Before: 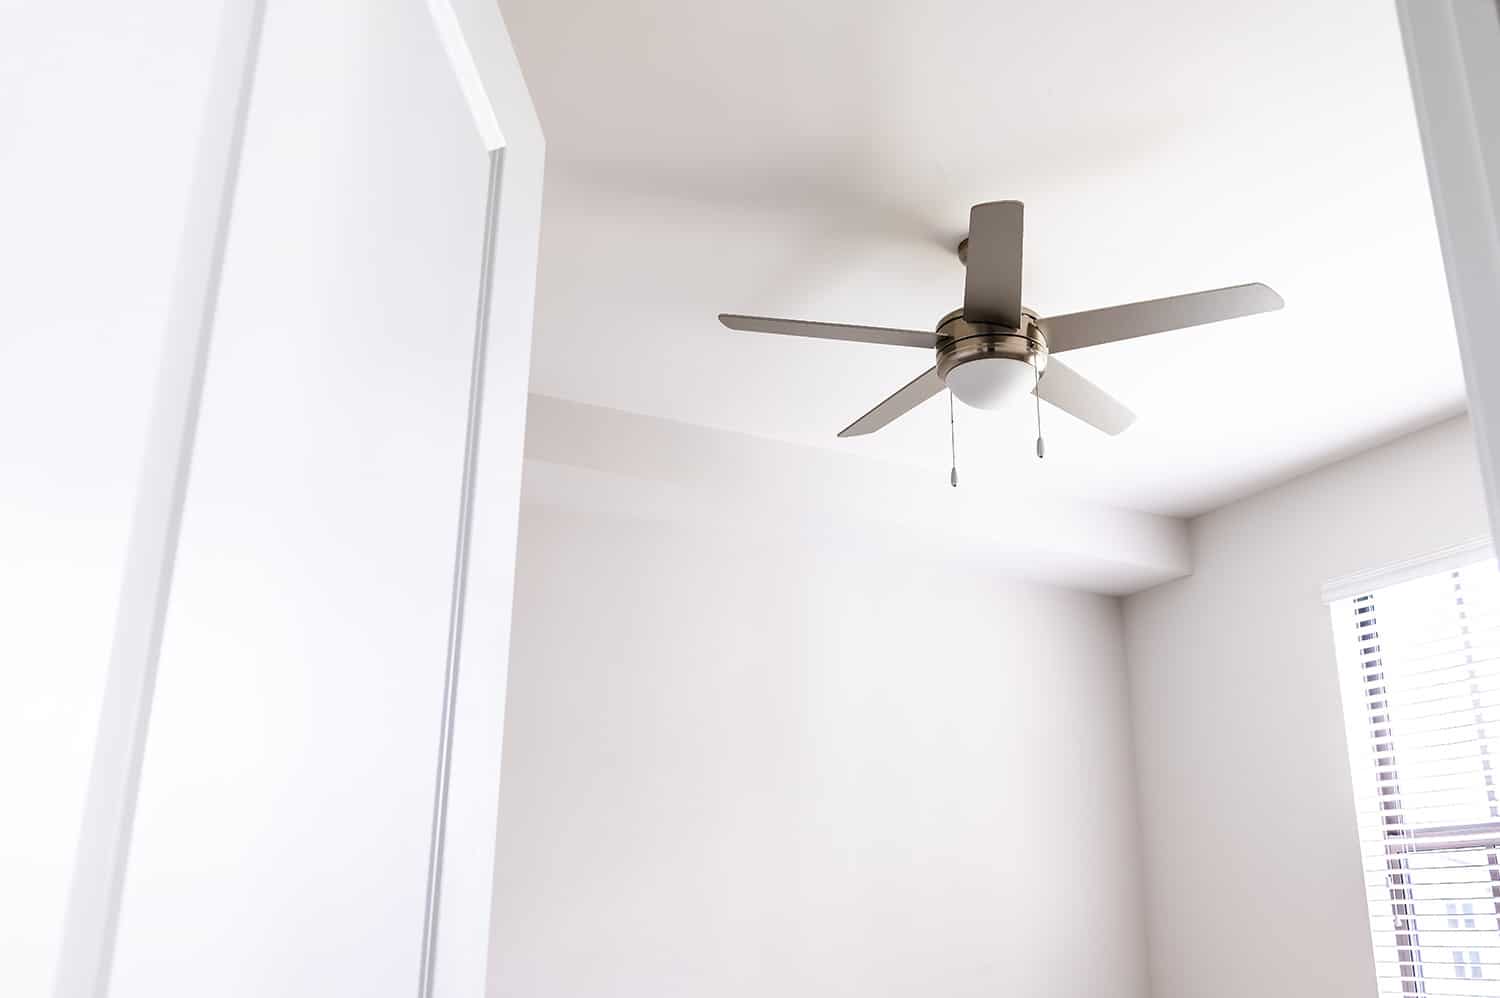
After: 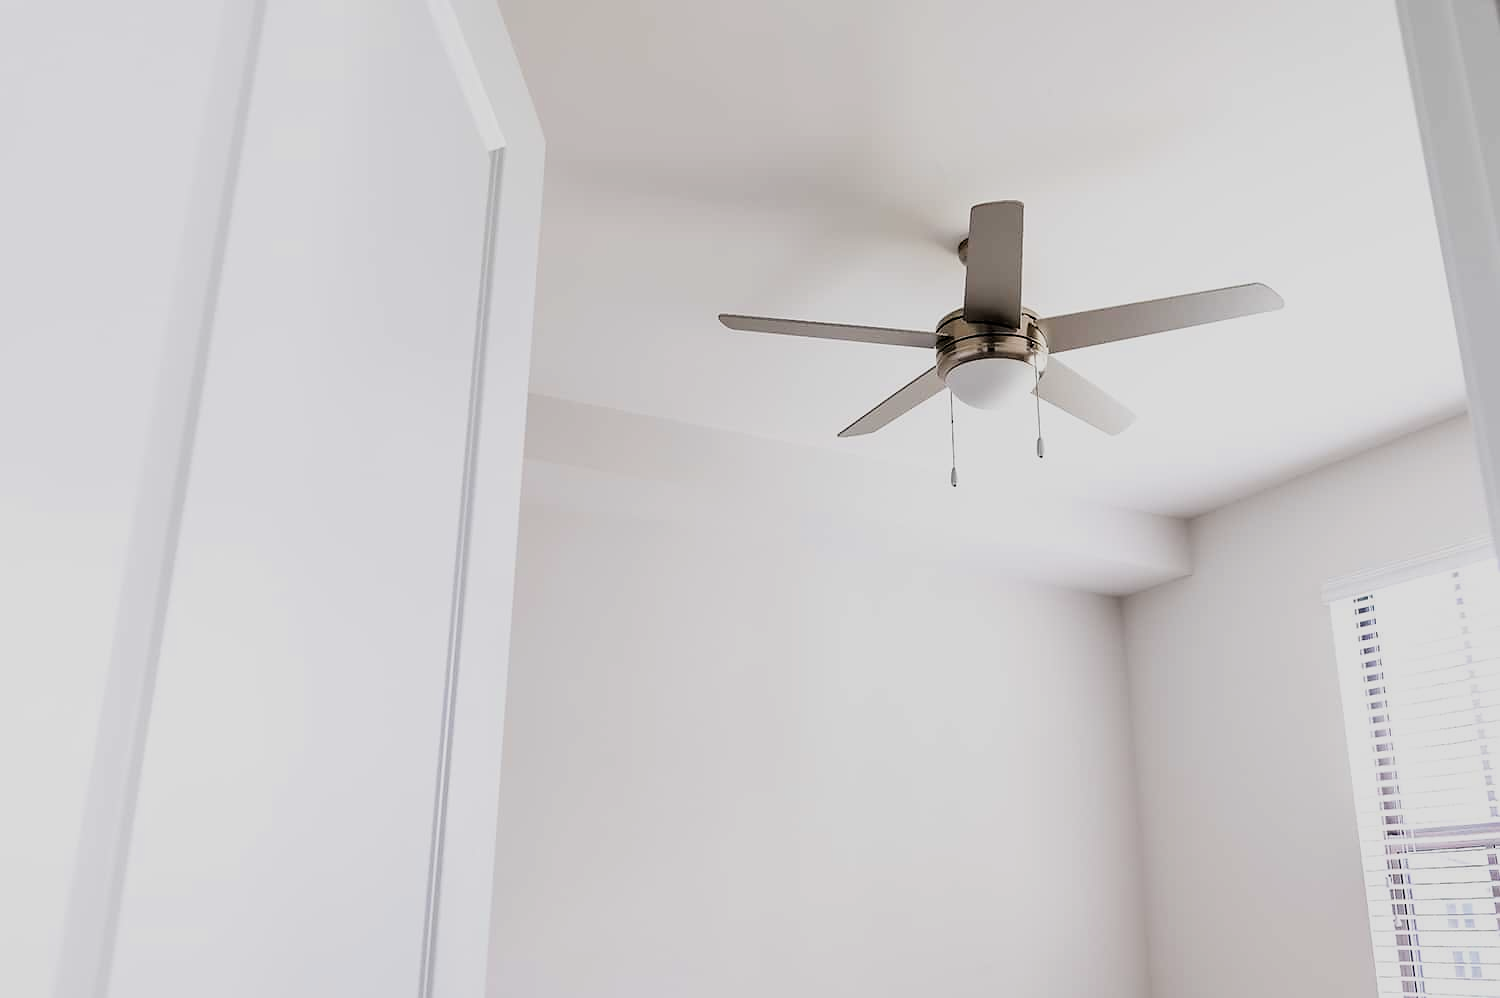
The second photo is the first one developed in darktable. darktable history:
sharpen: radius 1, threshold 1
filmic rgb: hardness 4.17
